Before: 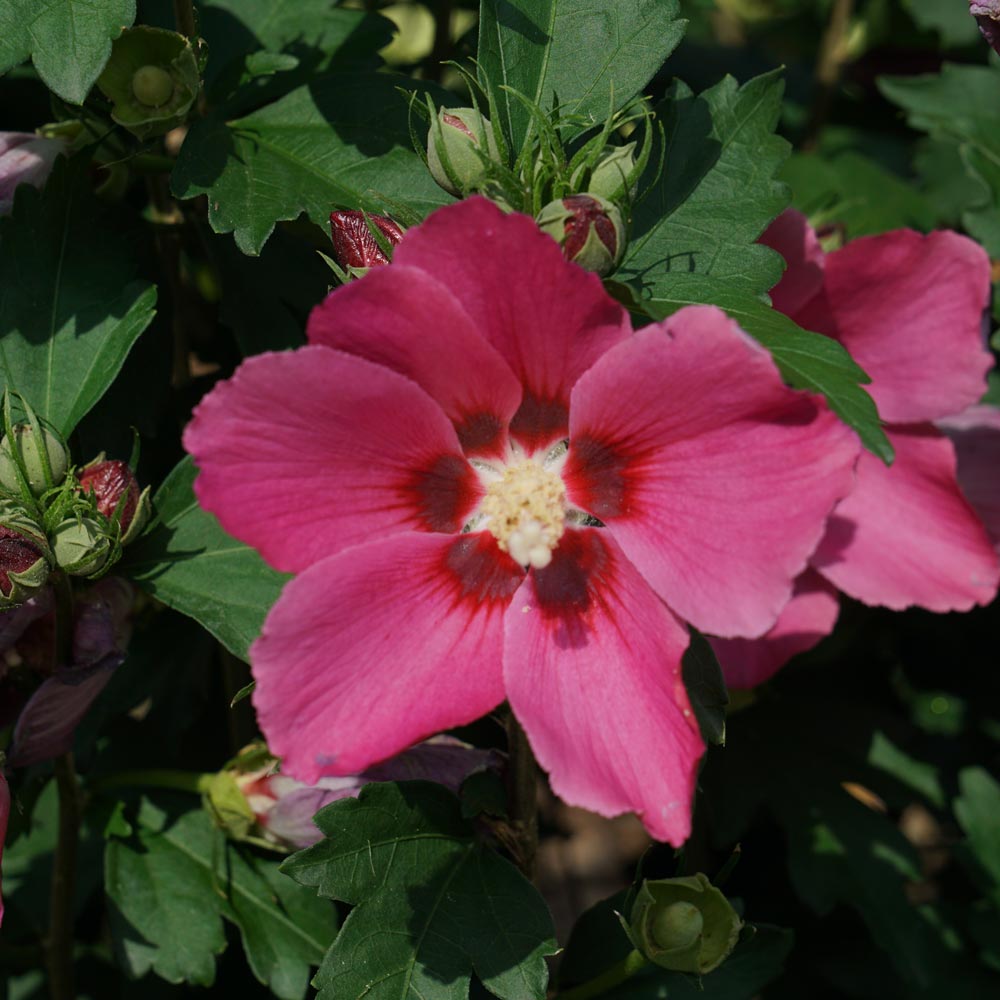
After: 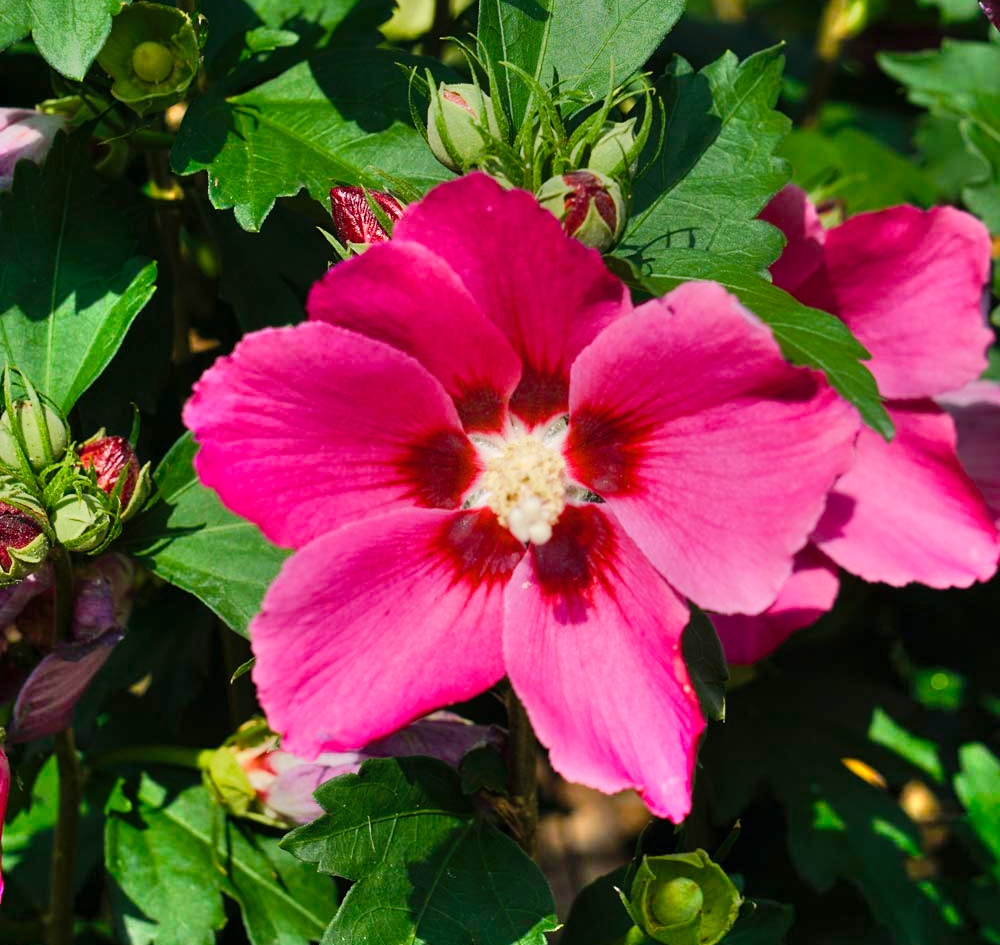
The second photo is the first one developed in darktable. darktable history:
color balance rgb: perceptual saturation grading › global saturation 20%, perceptual saturation grading › highlights -25%, perceptual saturation grading › shadows 50%
shadows and highlights: radius 110.86, shadows 51.09, white point adjustment 9.16, highlights -4.17, highlights color adjustment 32.2%, soften with gaussian
crop and rotate: top 2.479%, bottom 3.018%
